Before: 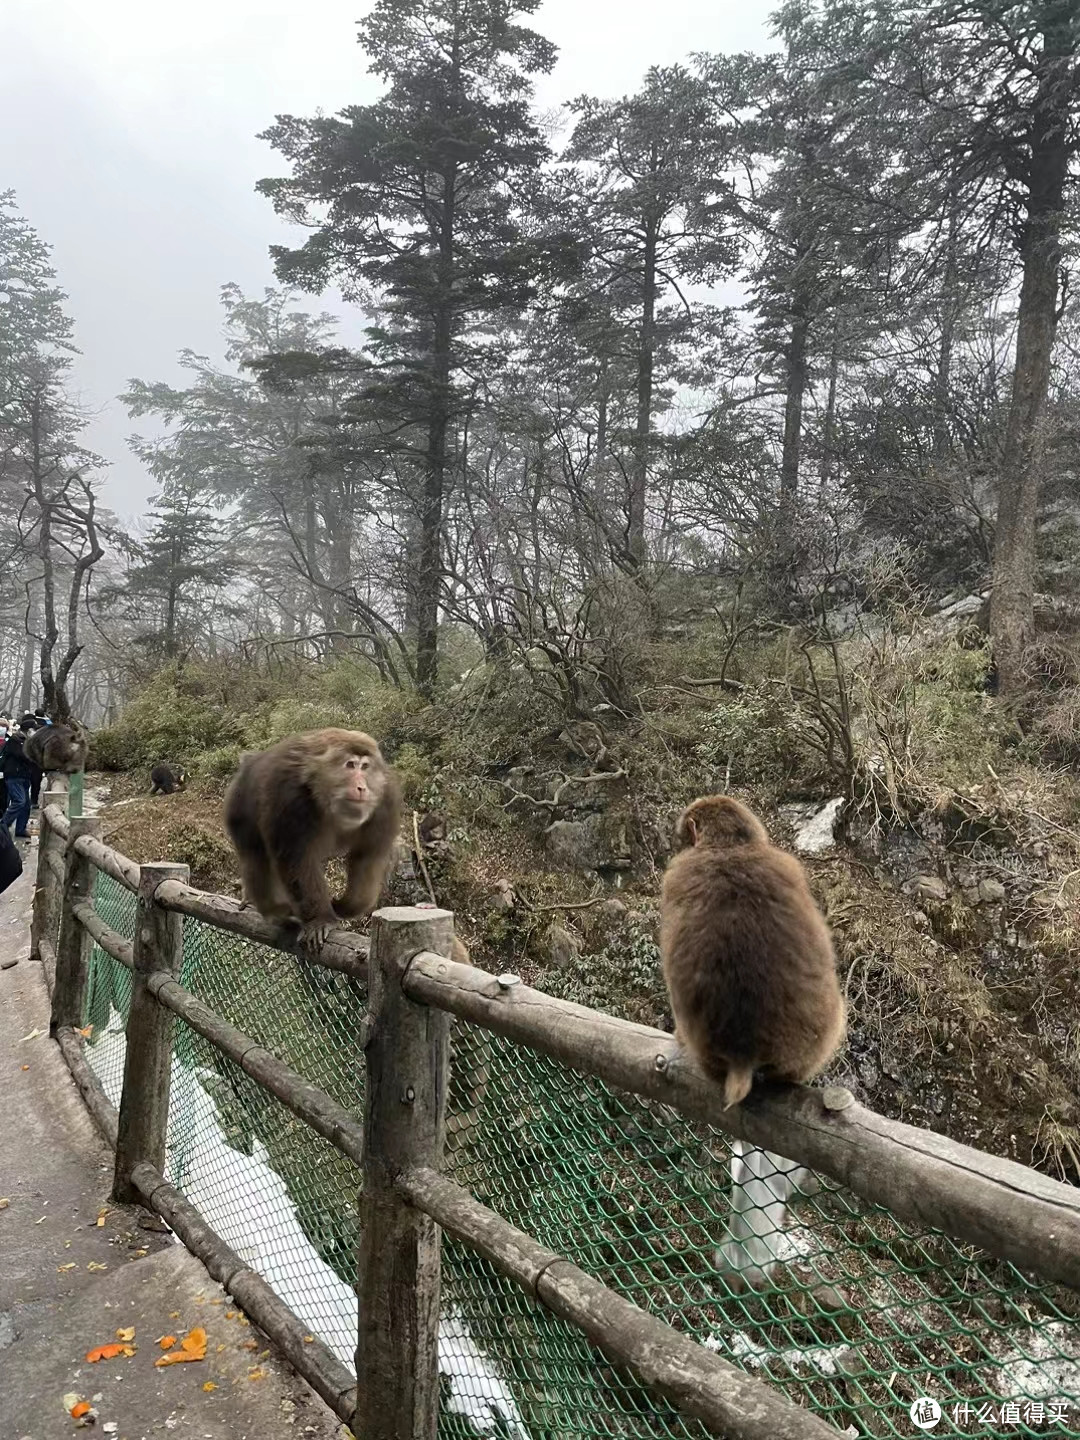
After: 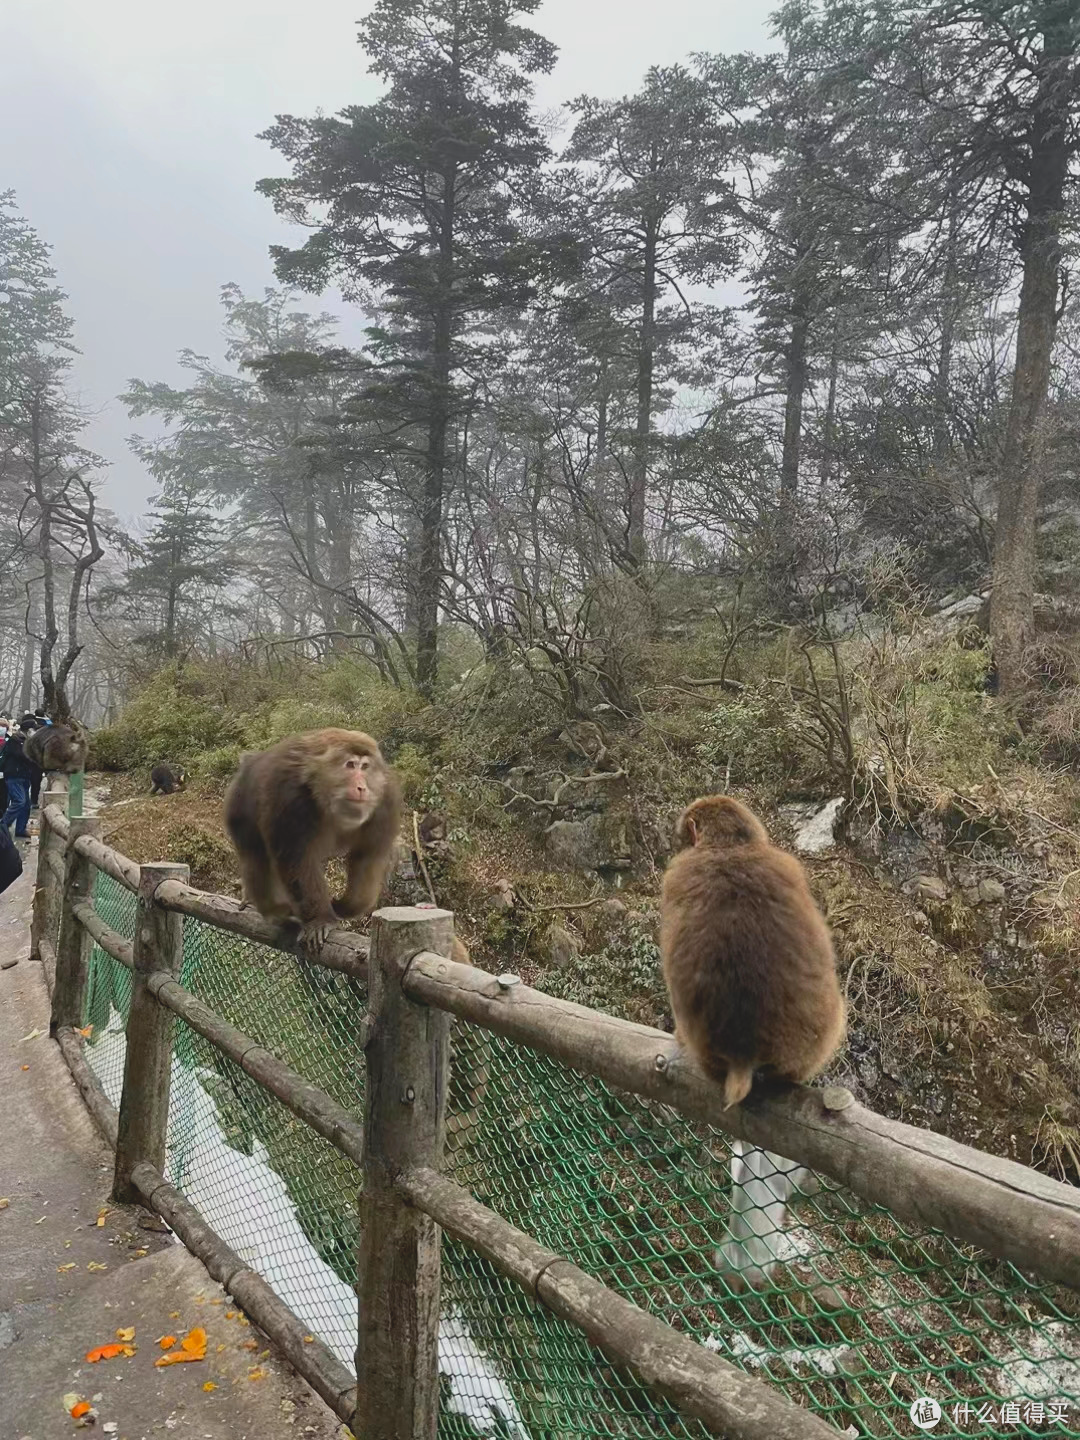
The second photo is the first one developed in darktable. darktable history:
contrast brightness saturation: contrast -0.195, saturation 0.187
